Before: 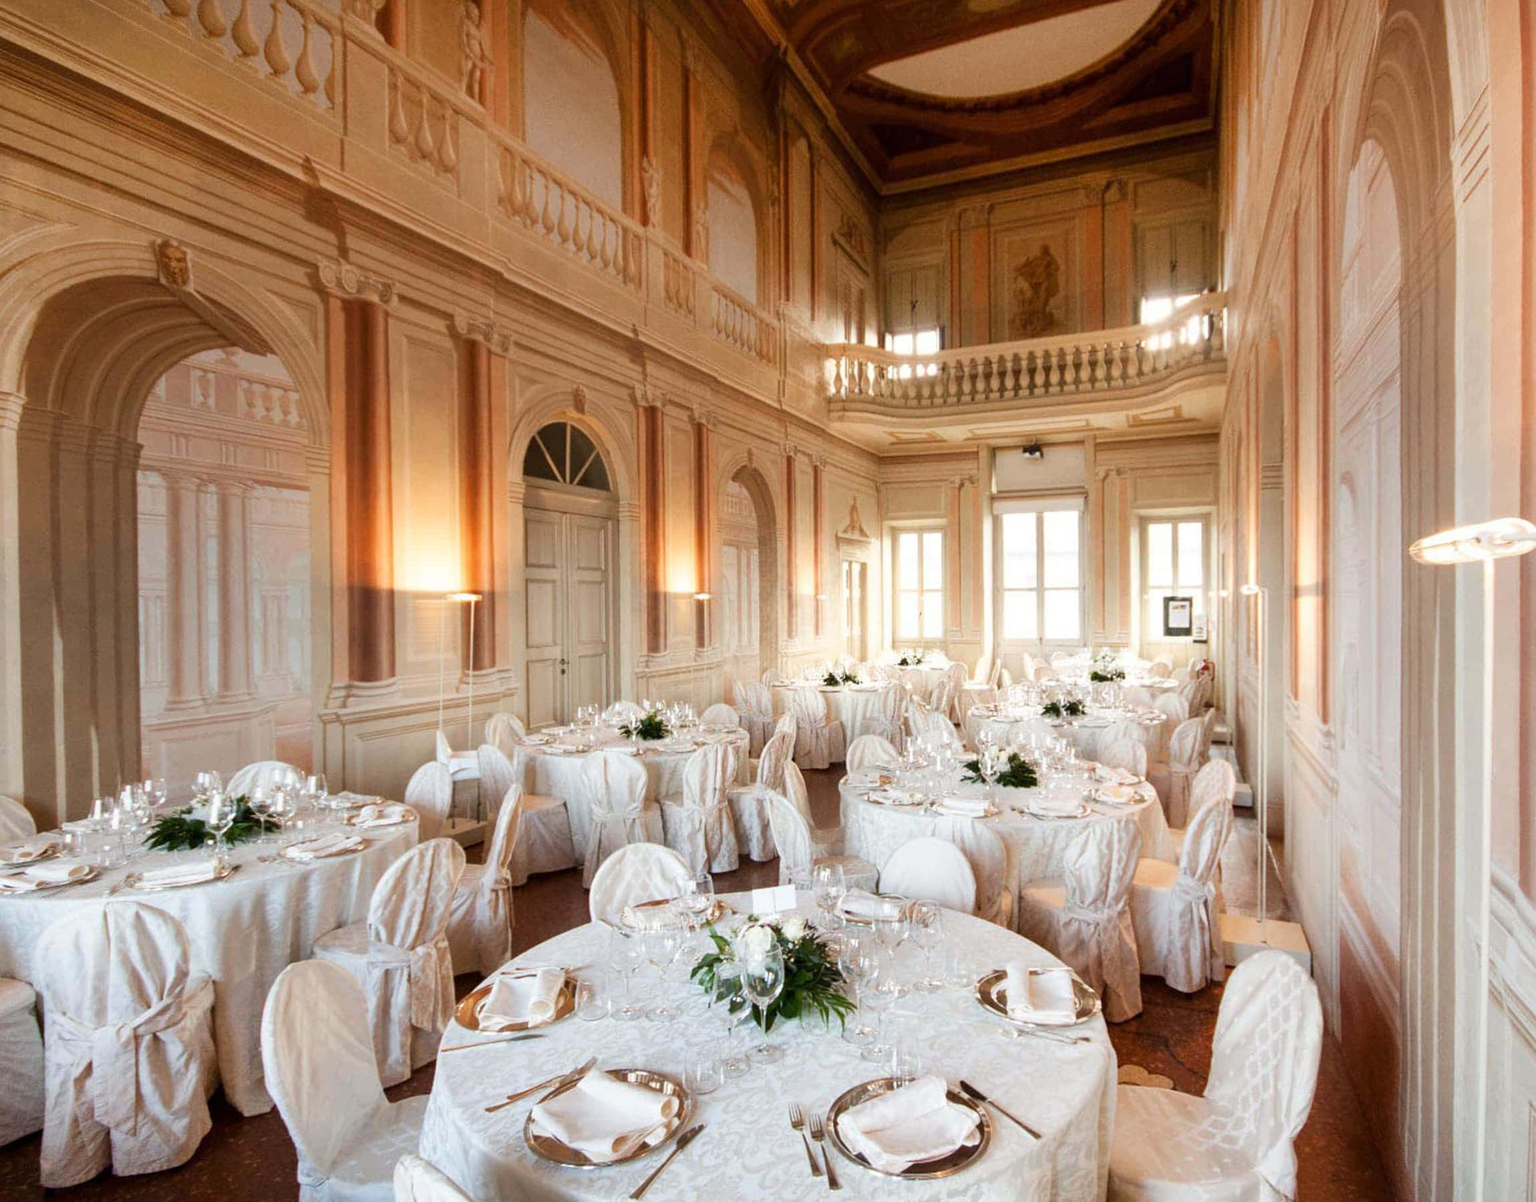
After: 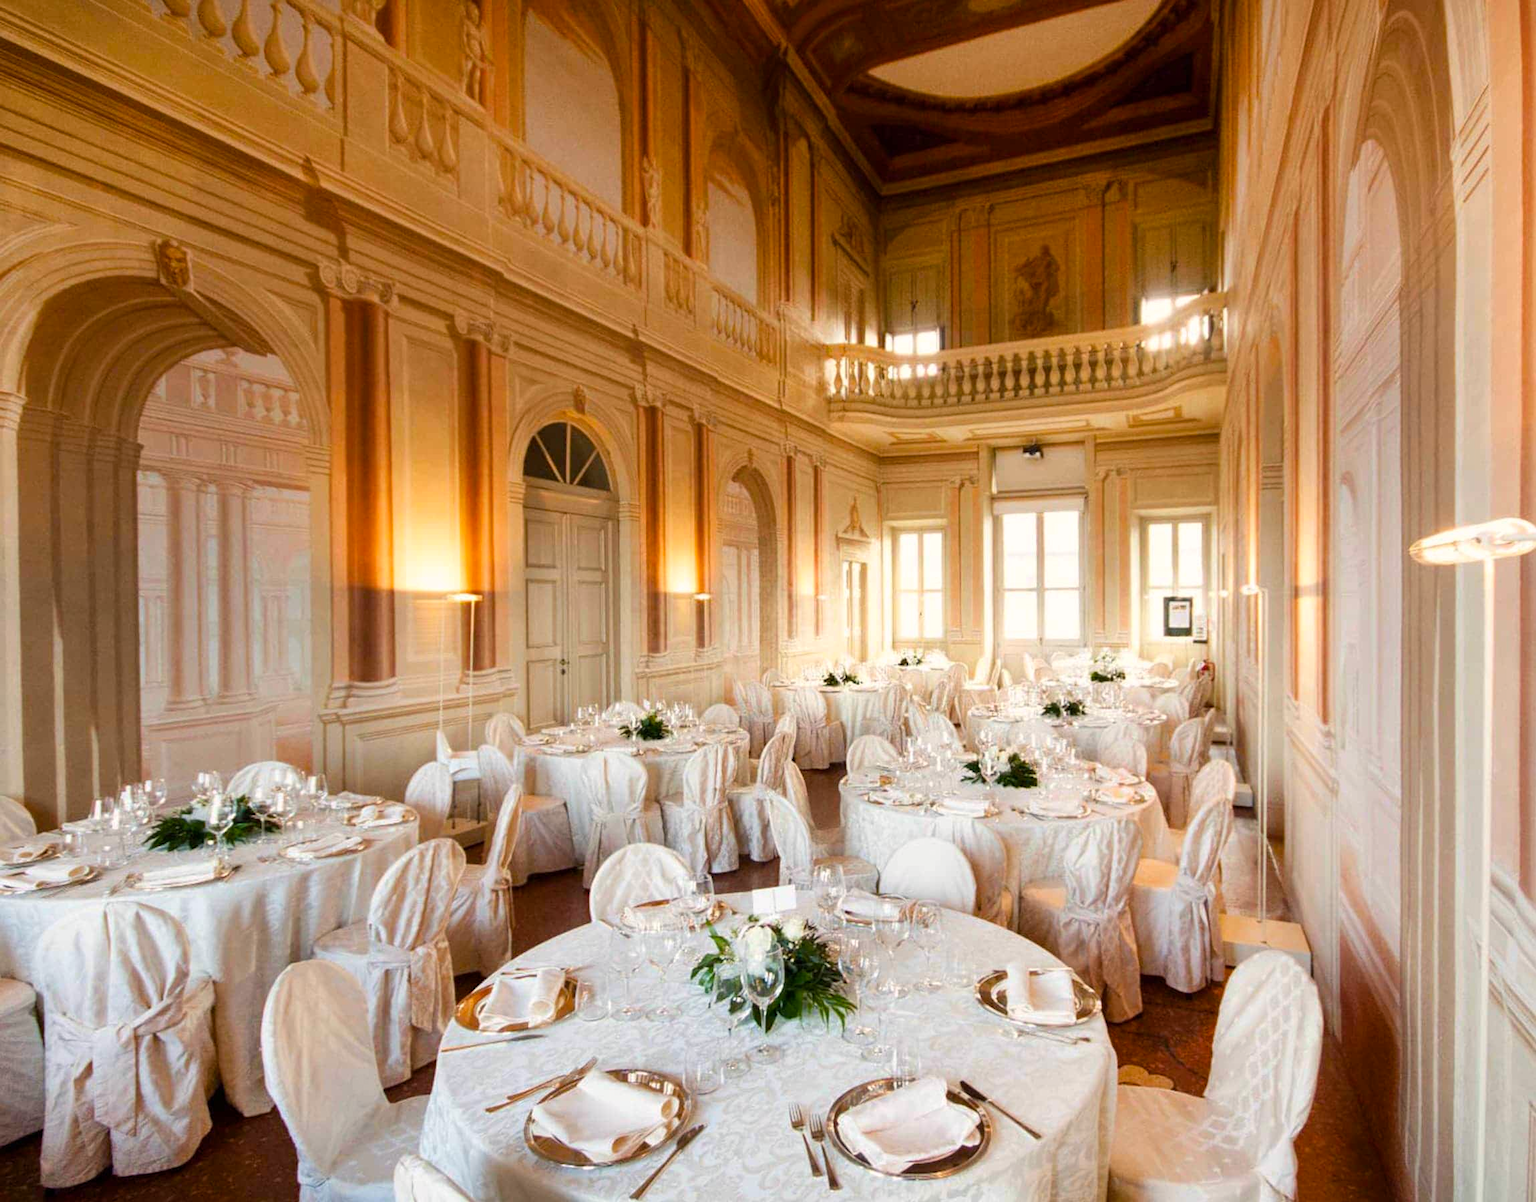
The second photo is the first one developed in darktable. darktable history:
color balance rgb: highlights gain › chroma 1.106%, highlights gain › hue 67.57°, perceptual saturation grading › global saturation 19.979%, global vibrance 23.684%
